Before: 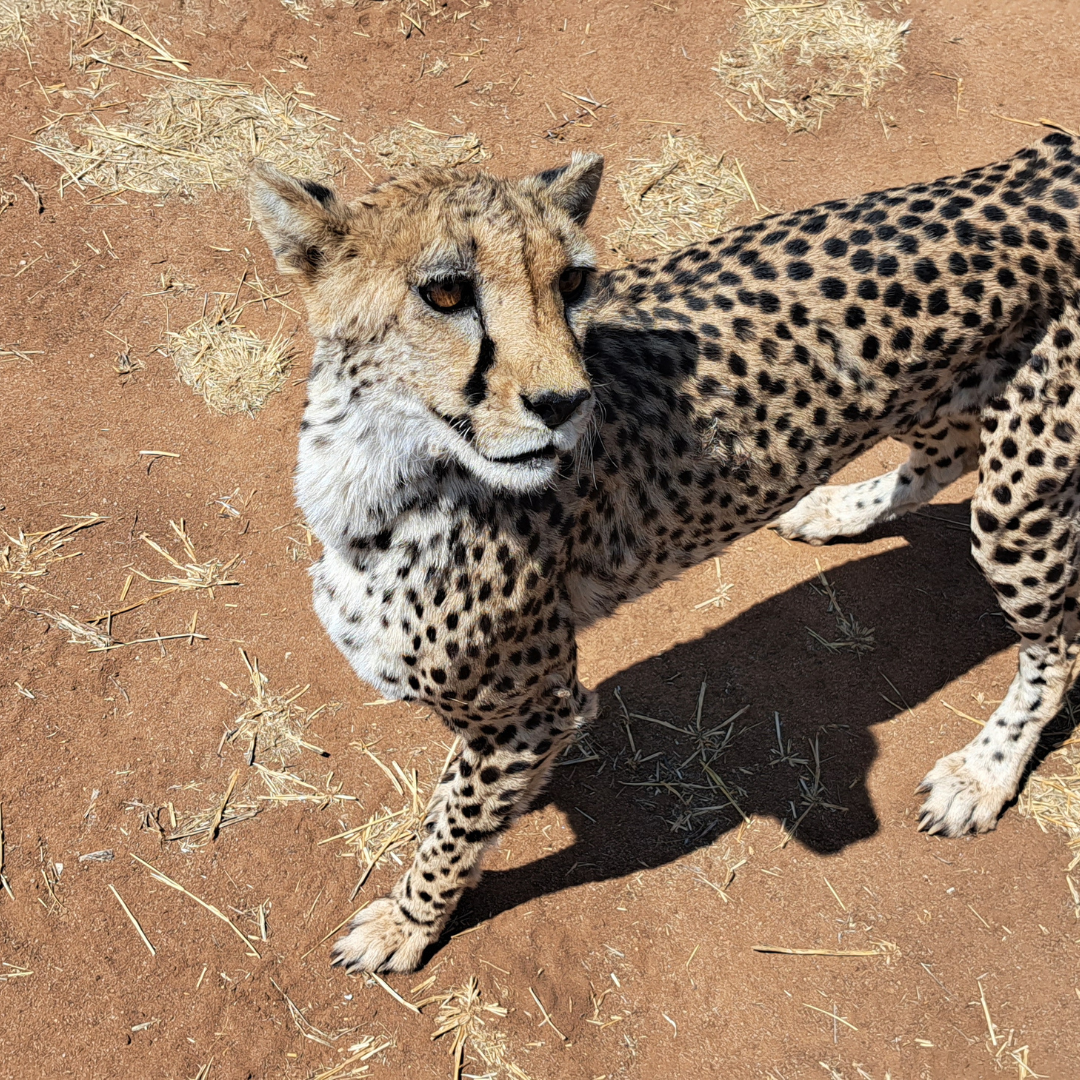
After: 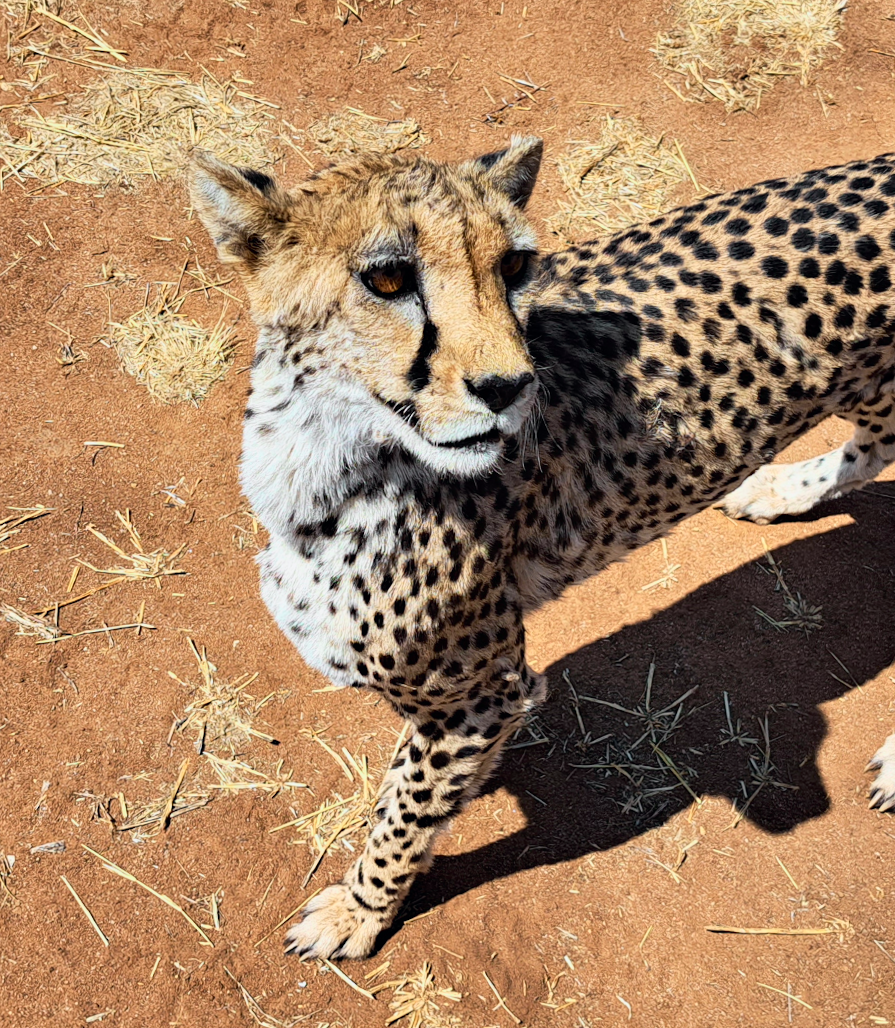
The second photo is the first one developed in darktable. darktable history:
exposure: exposure -0.151 EV, compensate highlight preservation false
tone curve: curves: ch0 [(0, 0) (0.051, 0.03) (0.096, 0.071) (0.243, 0.246) (0.461, 0.515) (0.605, 0.692) (0.761, 0.85) (0.881, 0.933) (1, 0.984)]; ch1 [(0, 0) (0.1, 0.038) (0.318, 0.243) (0.431, 0.384) (0.488, 0.475) (0.499, 0.499) (0.534, 0.546) (0.567, 0.592) (0.601, 0.632) (0.734, 0.809) (1, 1)]; ch2 [(0, 0) (0.297, 0.257) (0.414, 0.379) (0.453, 0.45) (0.479, 0.483) (0.504, 0.499) (0.52, 0.519) (0.541, 0.554) (0.614, 0.652) (0.817, 0.874) (1, 1)], color space Lab, independent channels, preserve colors none
crop and rotate: angle 1°, left 4.281%, top 0.642%, right 11.383%, bottom 2.486%
shadows and highlights: soften with gaussian
